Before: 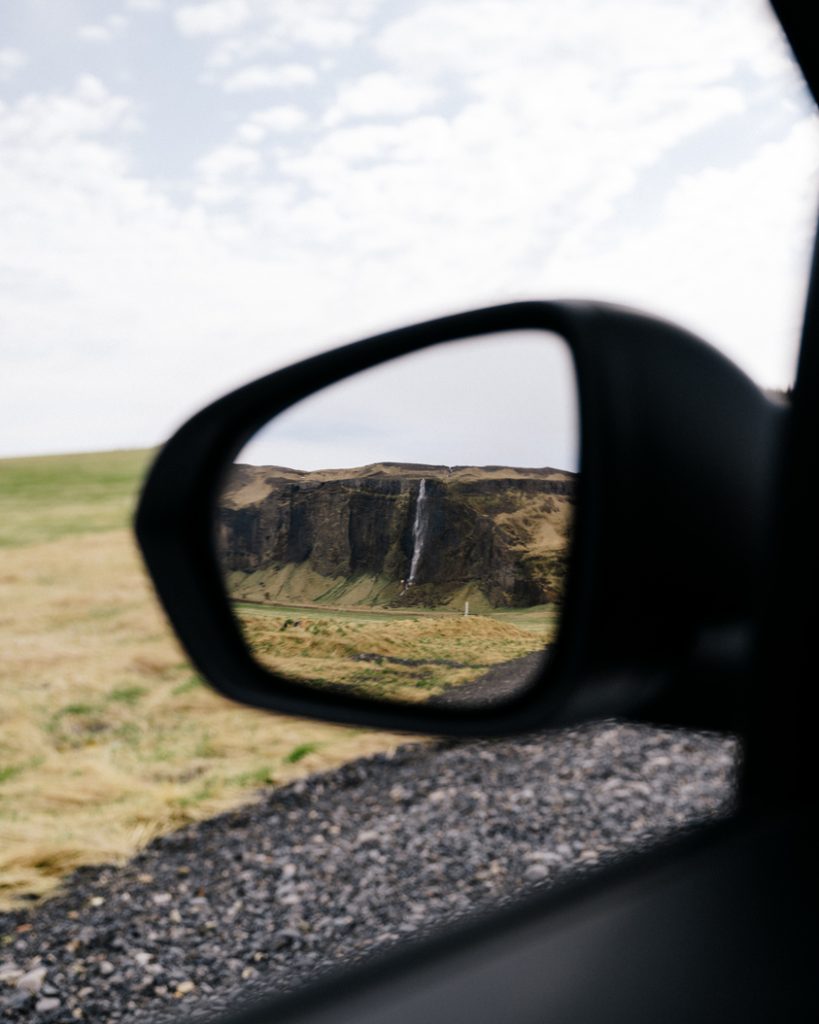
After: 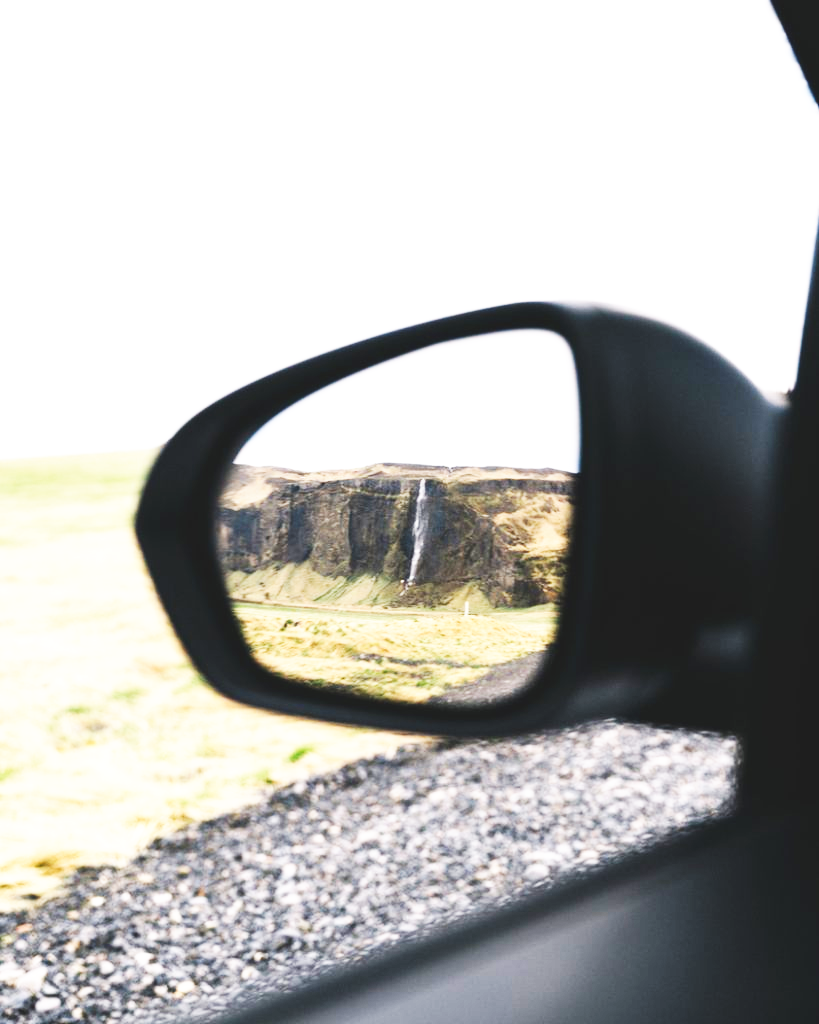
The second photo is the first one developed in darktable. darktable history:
color balance: lift [1.01, 1, 1, 1], gamma [1.097, 1, 1, 1], gain [0.85, 1, 1, 1]
exposure: exposure 1 EV, compensate highlight preservation false
base curve: curves: ch0 [(0, 0) (0.007, 0.004) (0.027, 0.03) (0.046, 0.07) (0.207, 0.54) (0.442, 0.872) (0.673, 0.972) (1, 1)], preserve colors none
